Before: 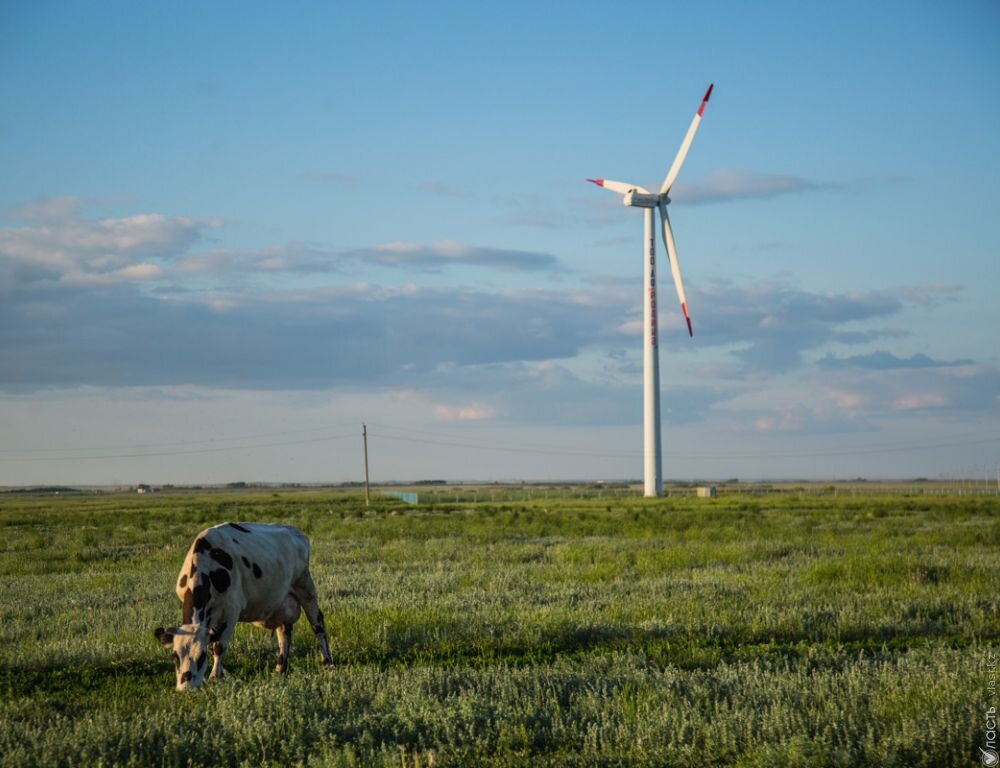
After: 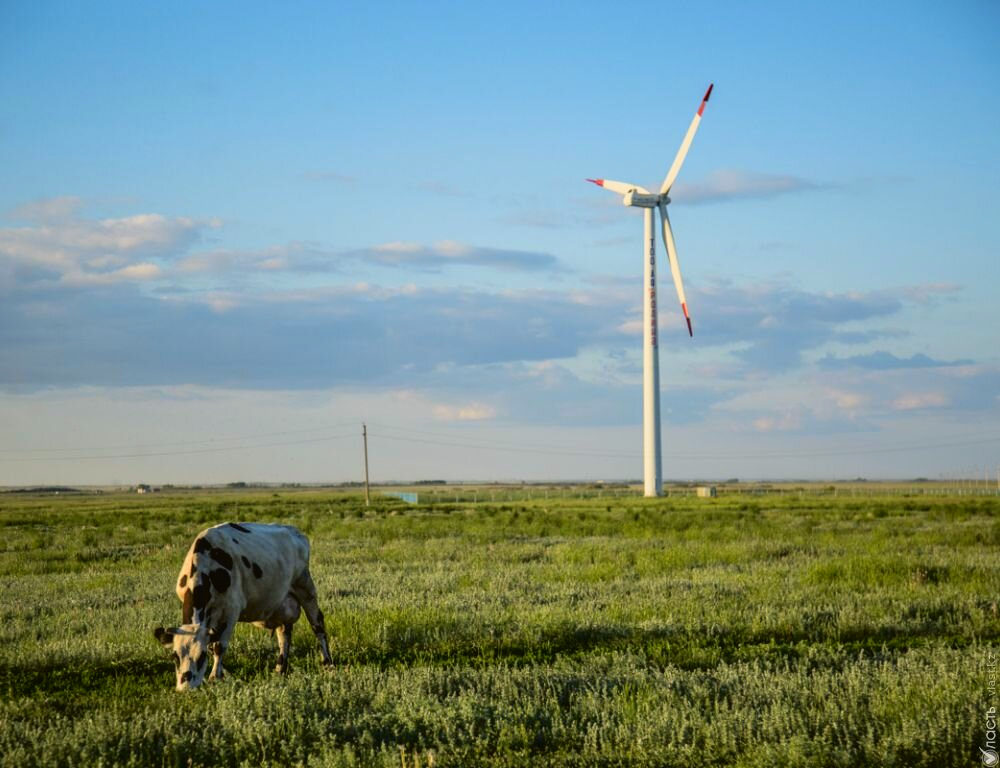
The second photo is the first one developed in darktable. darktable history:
tone curve: curves: ch0 [(0, 0.021) (0.049, 0.044) (0.152, 0.14) (0.328, 0.377) (0.473, 0.543) (0.641, 0.705) (0.85, 0.894) (1, 0.969)]; ch1 [(0, 0) (0.302, 0.331) (0.433, 0.432) (0.472, 0.47) (0.502, 0.503) (0.527, 0.516) (0.564, 0.573) (0.614, 0.626) (0.677, 0.701) (0.859, 0.885) (1, 1)]; ch2 [(0, 0) (0.33, 0.301) (0.447, 0.44) (0.487, 0.496) (0.502, 0.516) (0.535, 0.563) (0.565, 0.597) (0.608, 0.641) (1, 1)], color space Lab, independent channels, preserve colors none
